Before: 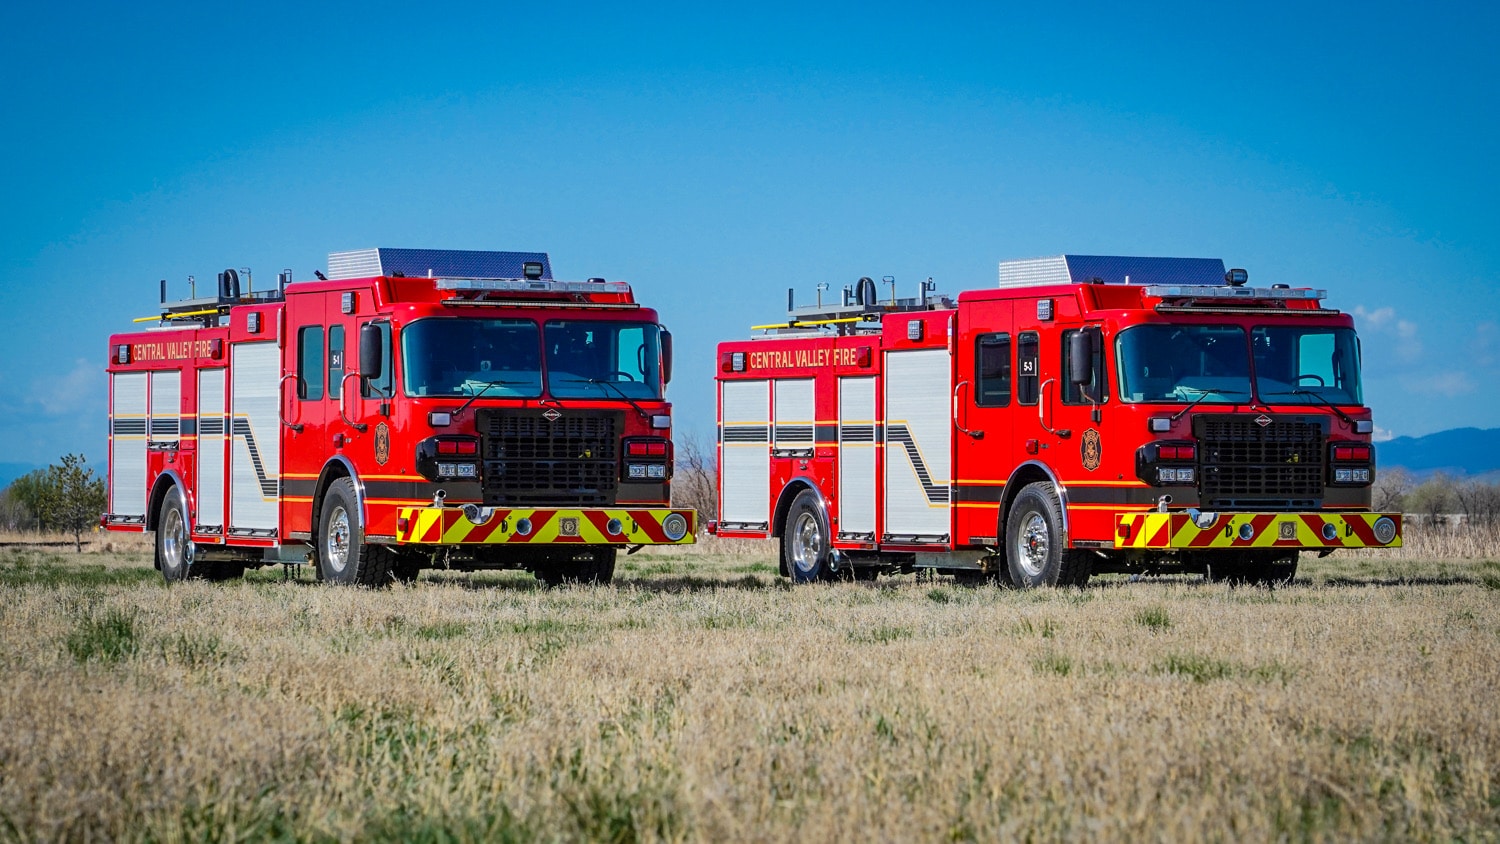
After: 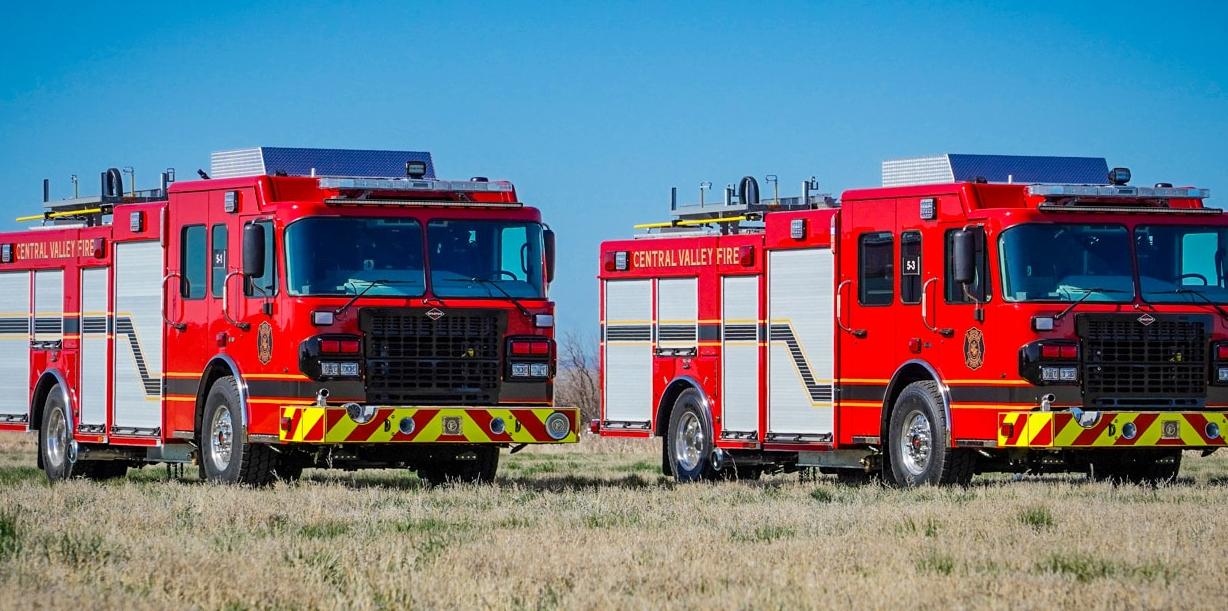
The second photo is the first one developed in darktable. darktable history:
crop: left 7.808%, top 12.051%, right 10.277%, bottom 15.479%
